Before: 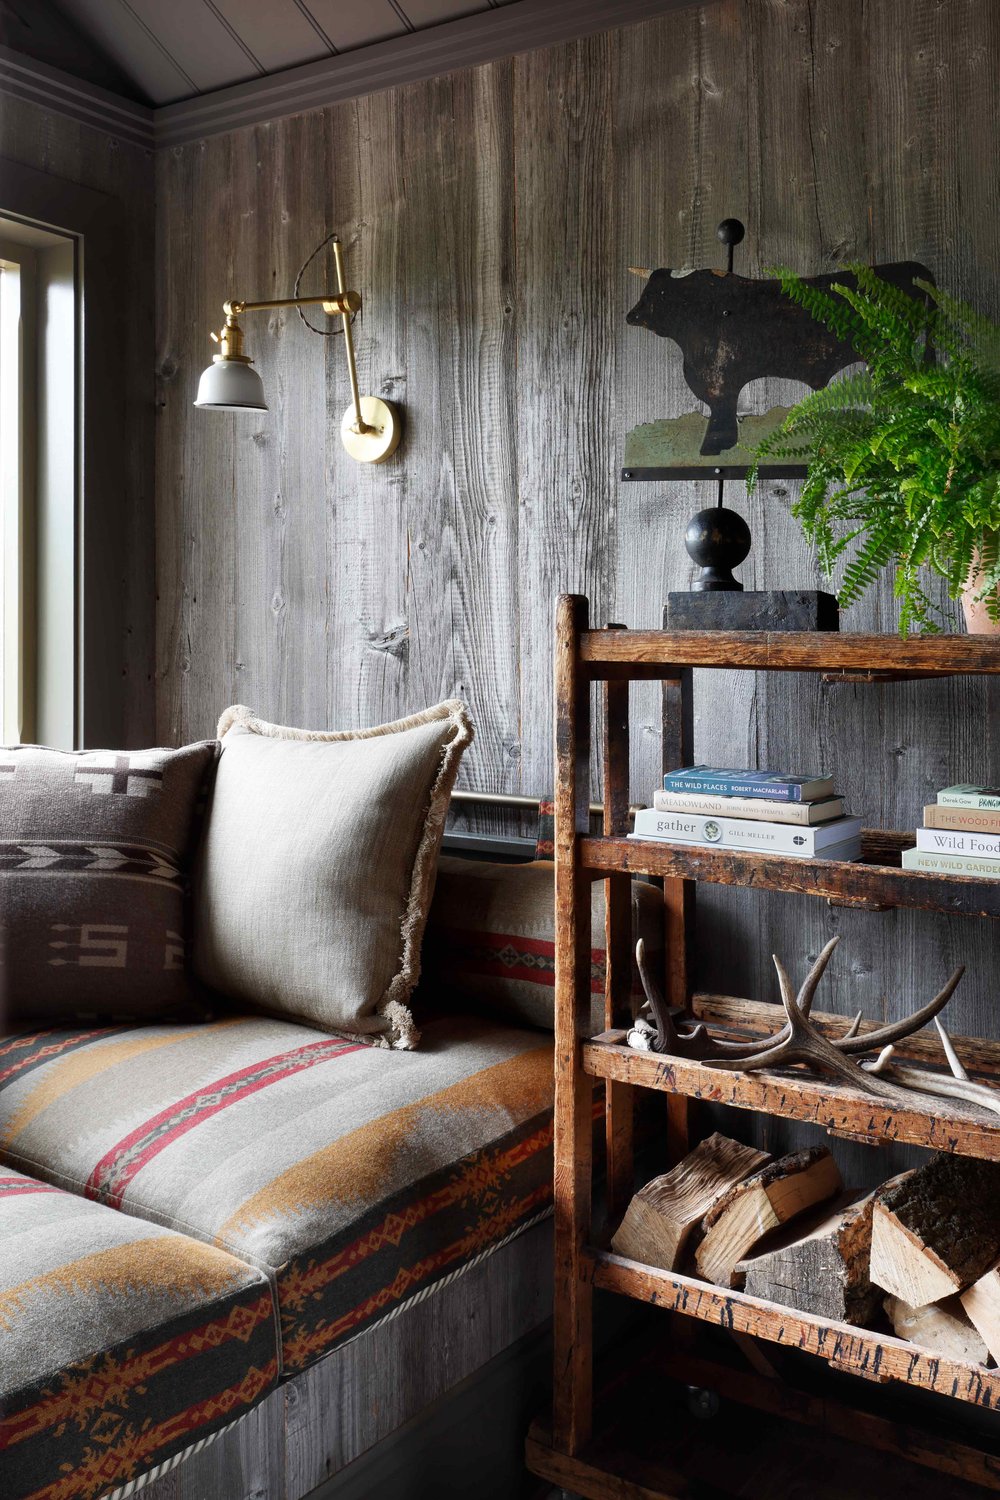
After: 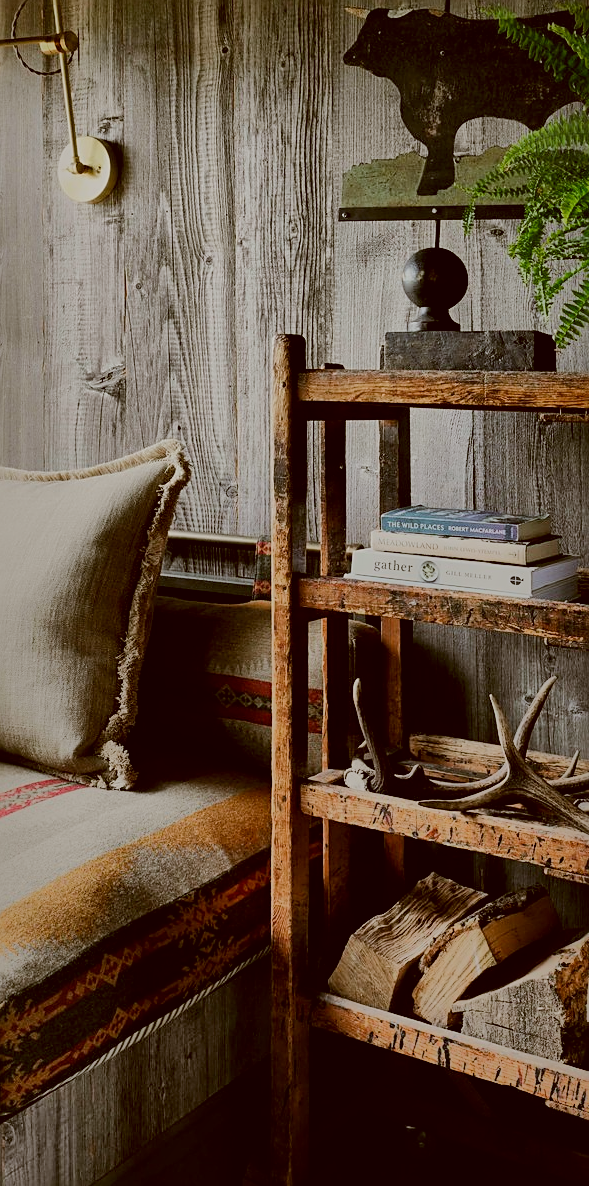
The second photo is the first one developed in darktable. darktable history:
sharpen: on, module defaults
crop and rotate: left 28.385%, top 17.355%, right 12.641%, bottom 3.536%
exposure: exposure -0.153 EV, compensate exposure bias true, compensate highlight preservation false
shadows and highlights: shadows -19.22, highlights -73.23
local contrast: mode bilateral grid, contrast 21, coarseness 50, detail 144%, midtone range 0.2
color correction: highlights a* -0.597, highlights b* 0.17, shadows a* 4.55, shadows b* 20.08
filmic rgb: black relative exposure -7.65 EV, white relative exposure 4.56 EV, hardness 3.61, contrast in shadows safe
